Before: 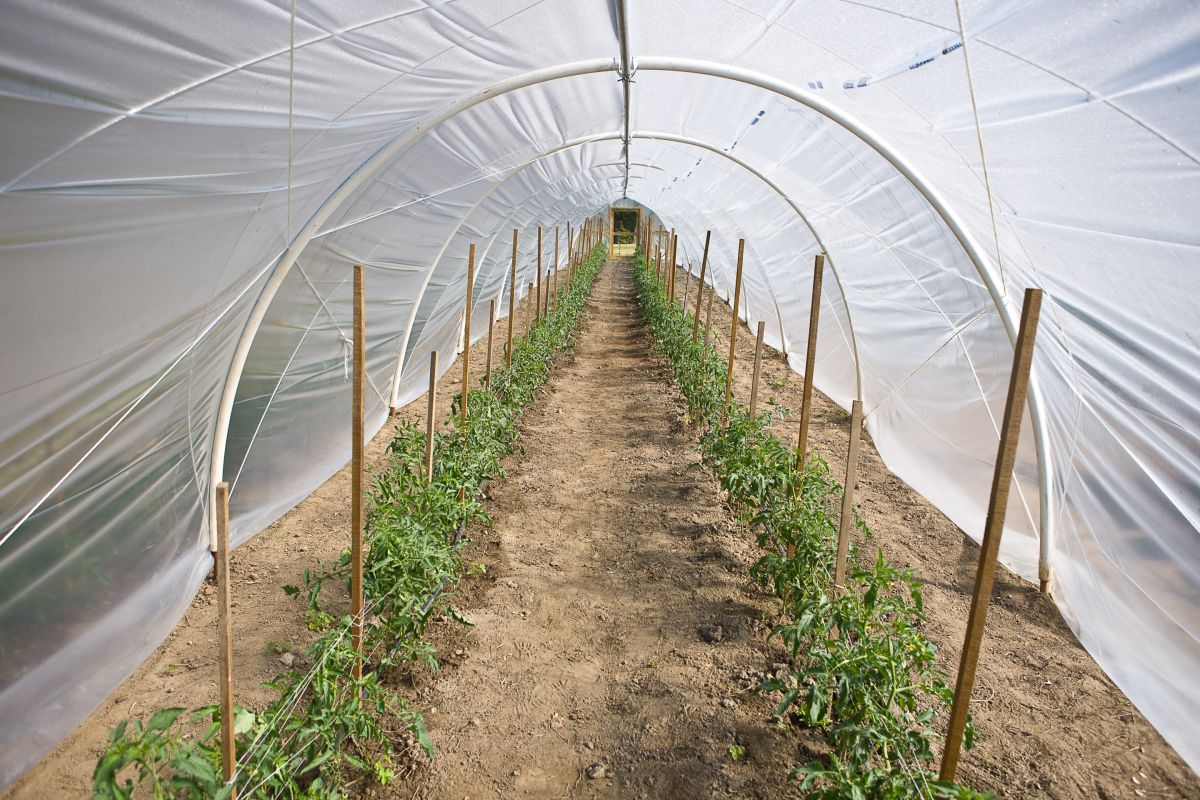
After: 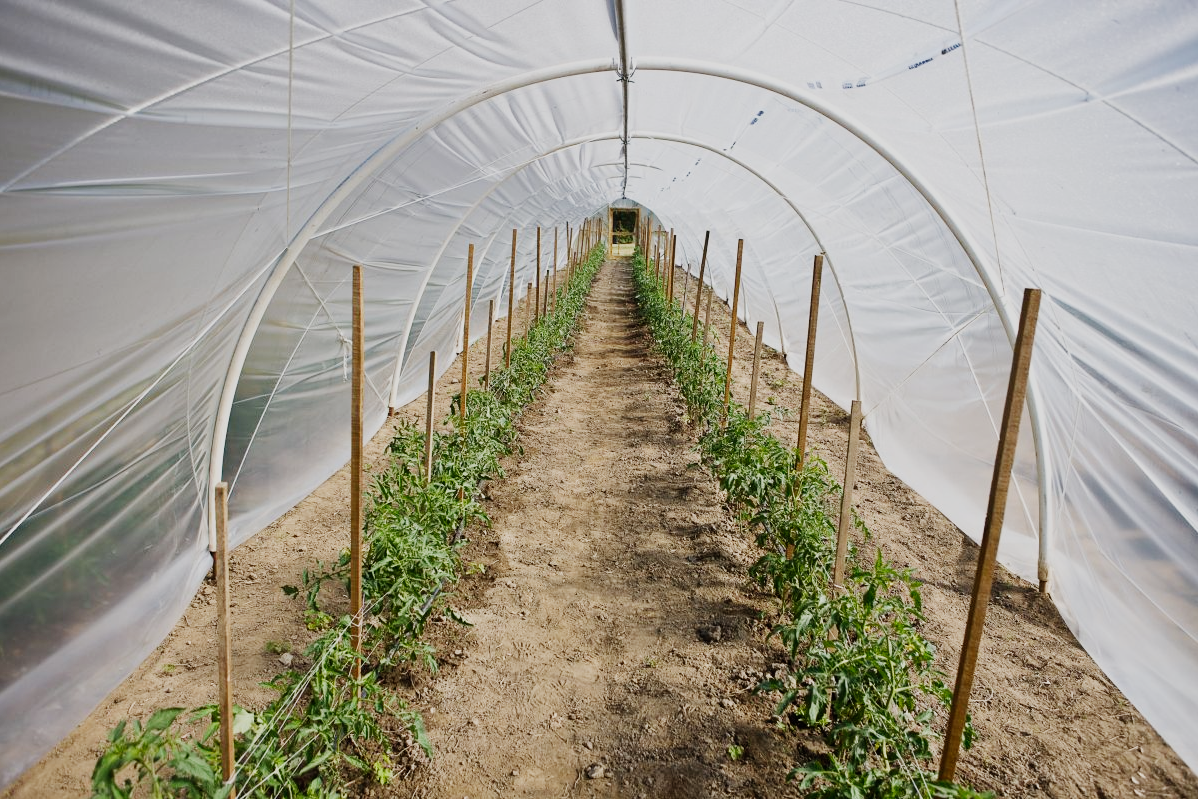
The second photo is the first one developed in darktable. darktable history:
crop and rotate: left 0.126%
sigmoid: skew -0.2, preserve hue 0%, red attenuation 0.1, red rotation 0.035, green attenuation 0.1, green rotation -0.017, blue attenuation 0.15, blue rotation -0.052, base primaries Rec2020
